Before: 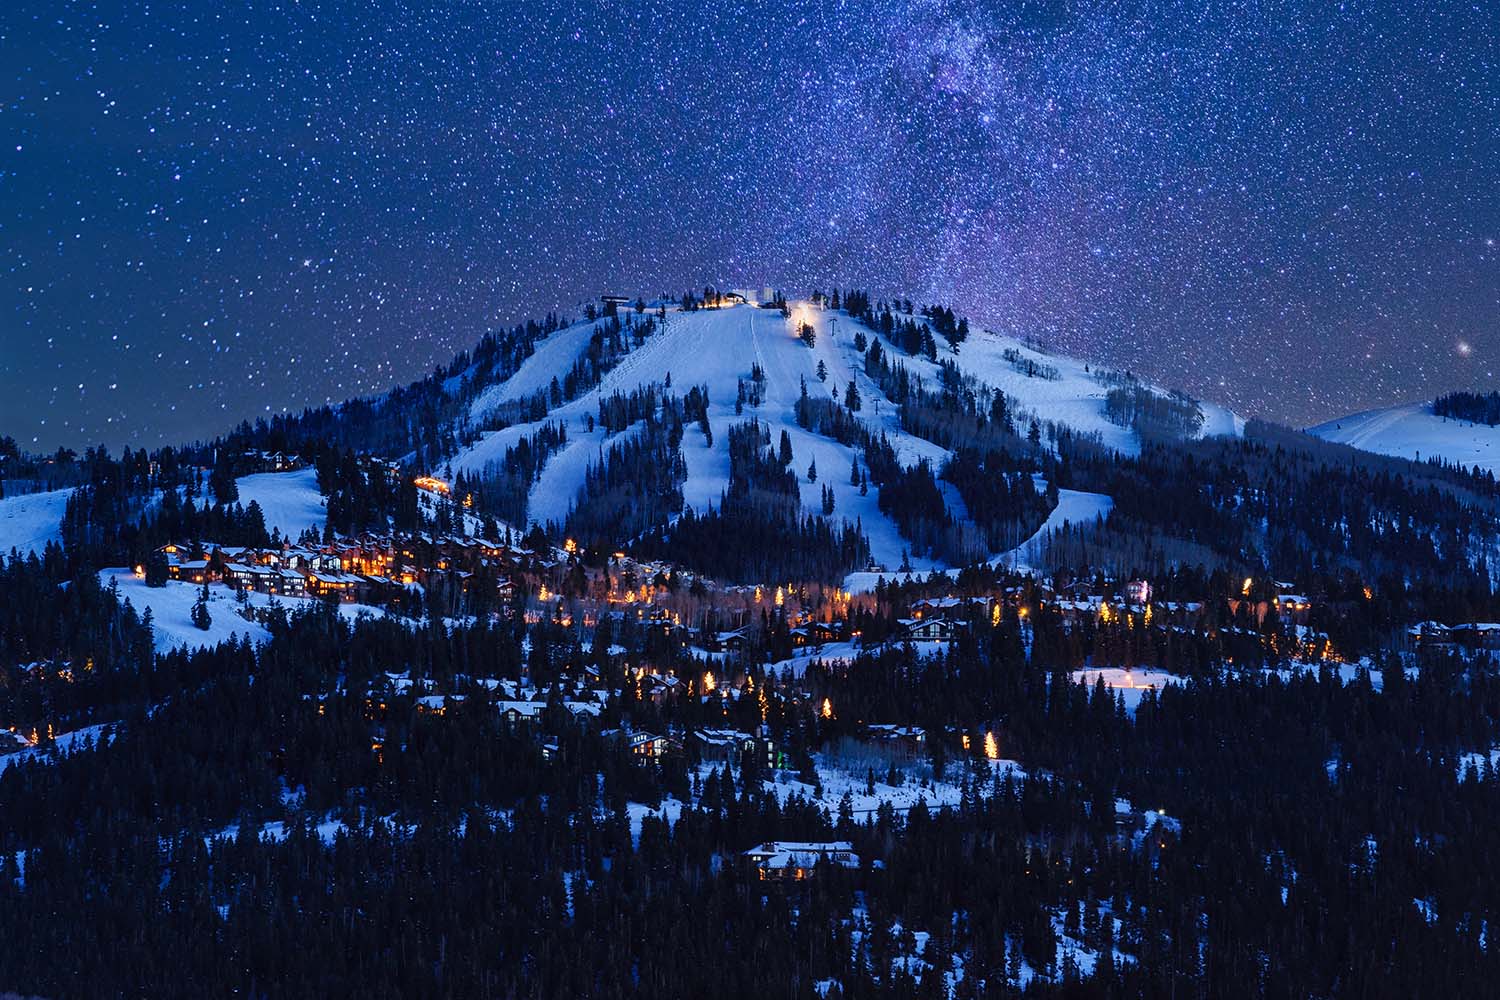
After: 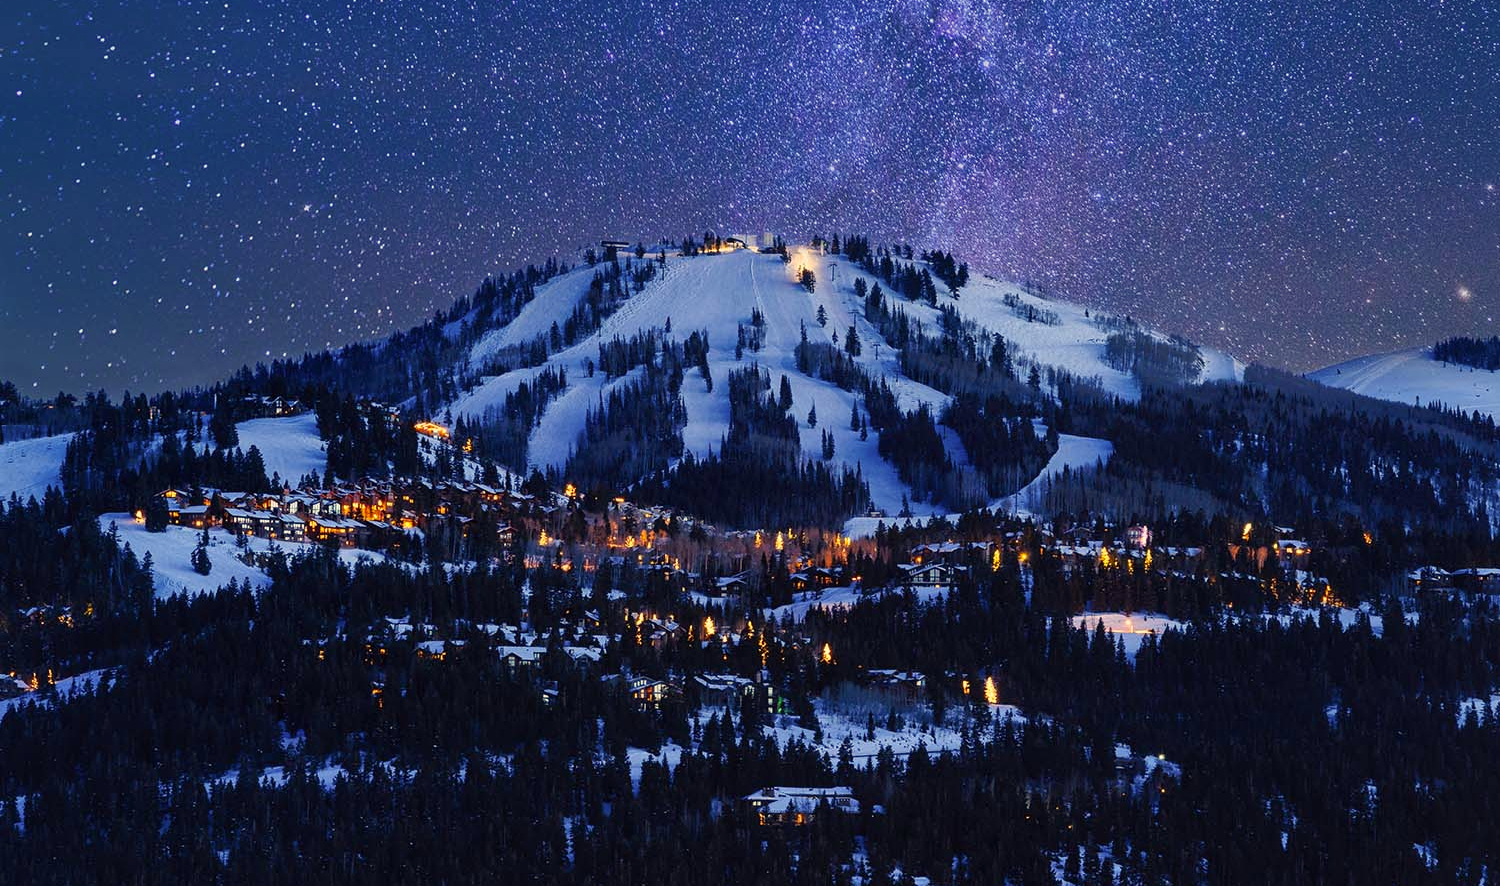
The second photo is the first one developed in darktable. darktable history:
color correction: highlights a* 1.45, highlights b* 17.9
crop and rotate: top 5.56%, bottom 5.751%
